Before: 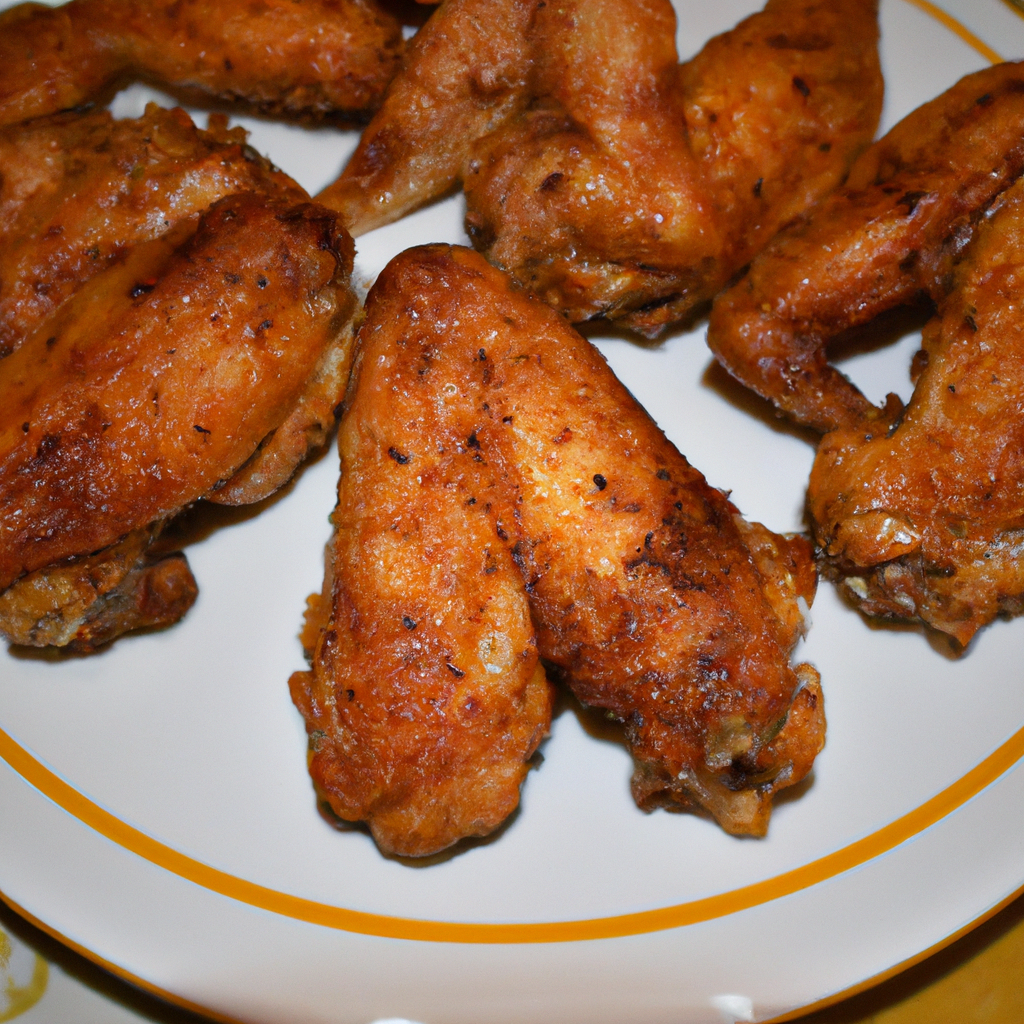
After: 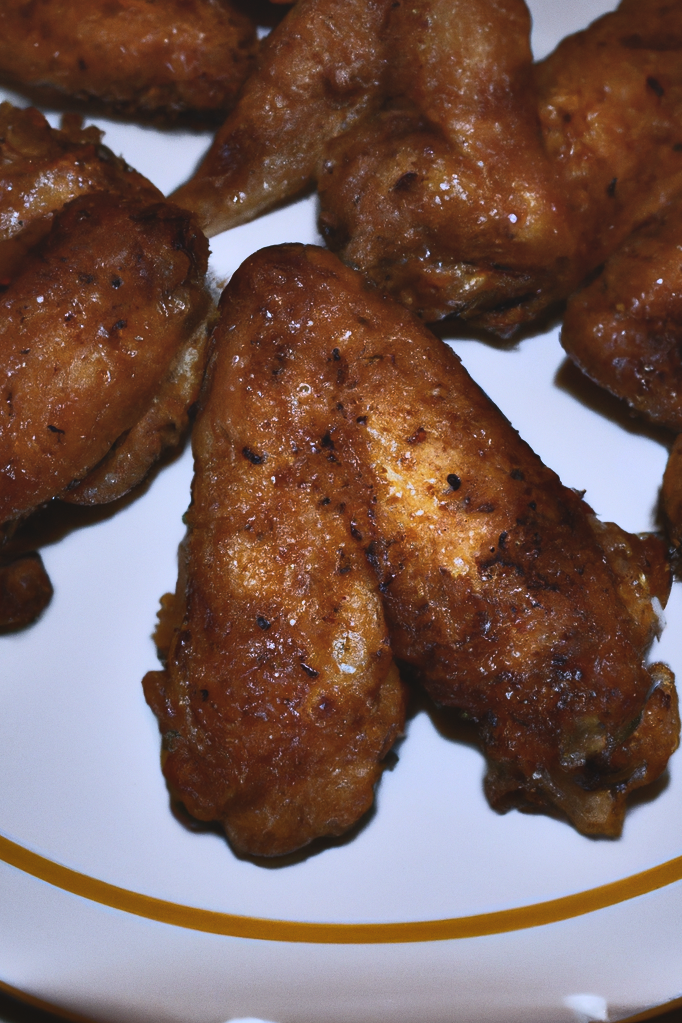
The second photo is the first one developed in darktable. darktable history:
crop and rotate: left 14.292%, right 19.041%
exposure: black level correction -0.016, exposure -1.018 EV, compensate highlight preservation false
shadows and highlights: soften with gaussian
tone curve: curves: ch0 [(0, 0) (0.427, 0.375) (0.616, 0.801) (1, 1)], color space Lab, linked channels, preserve colors none
white balance: red 0.967, blue 1.119, emerald 0.756
